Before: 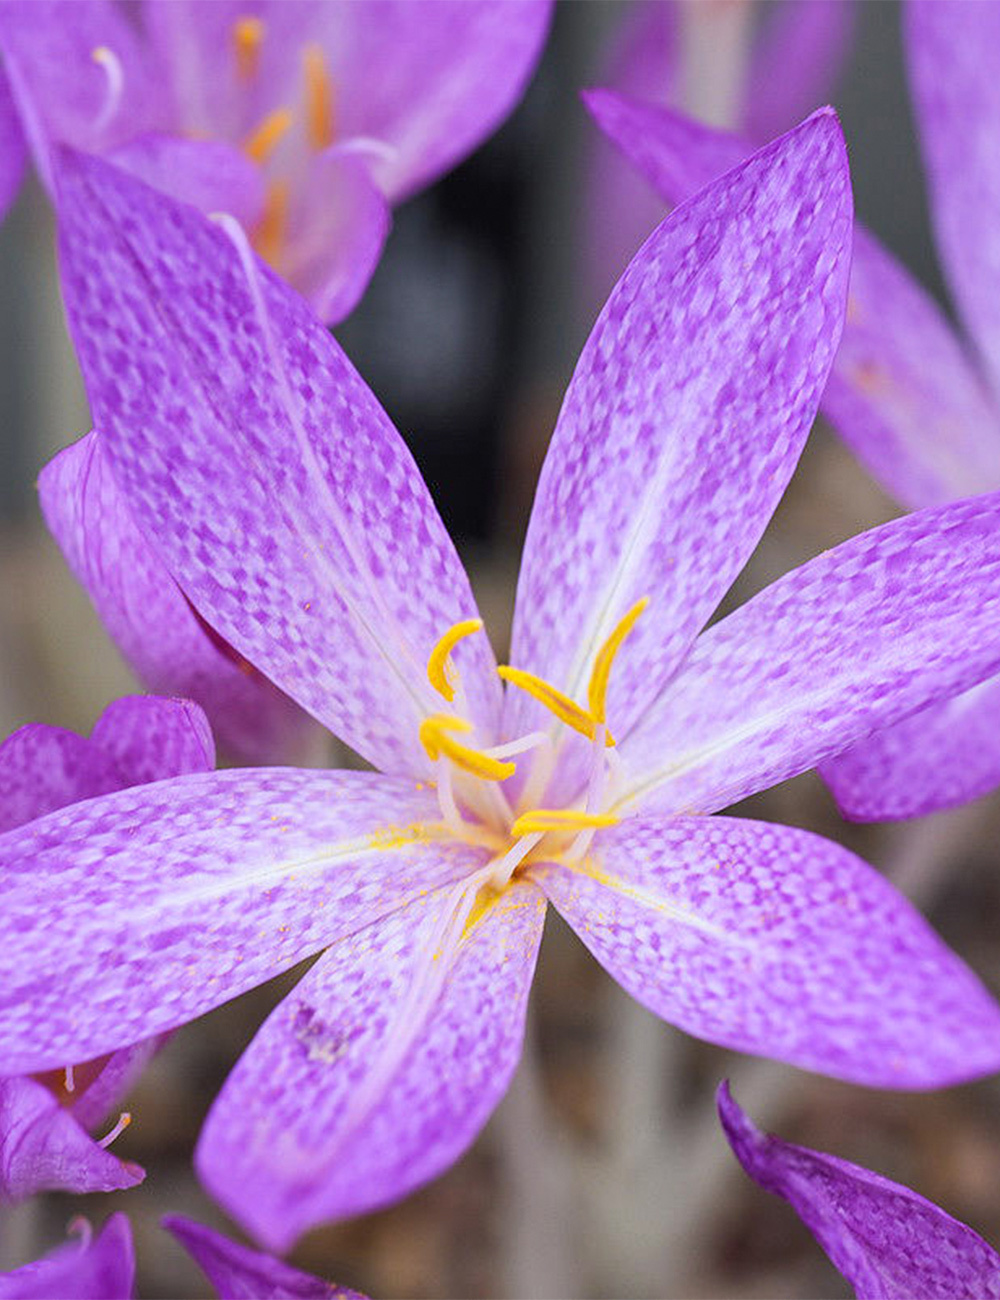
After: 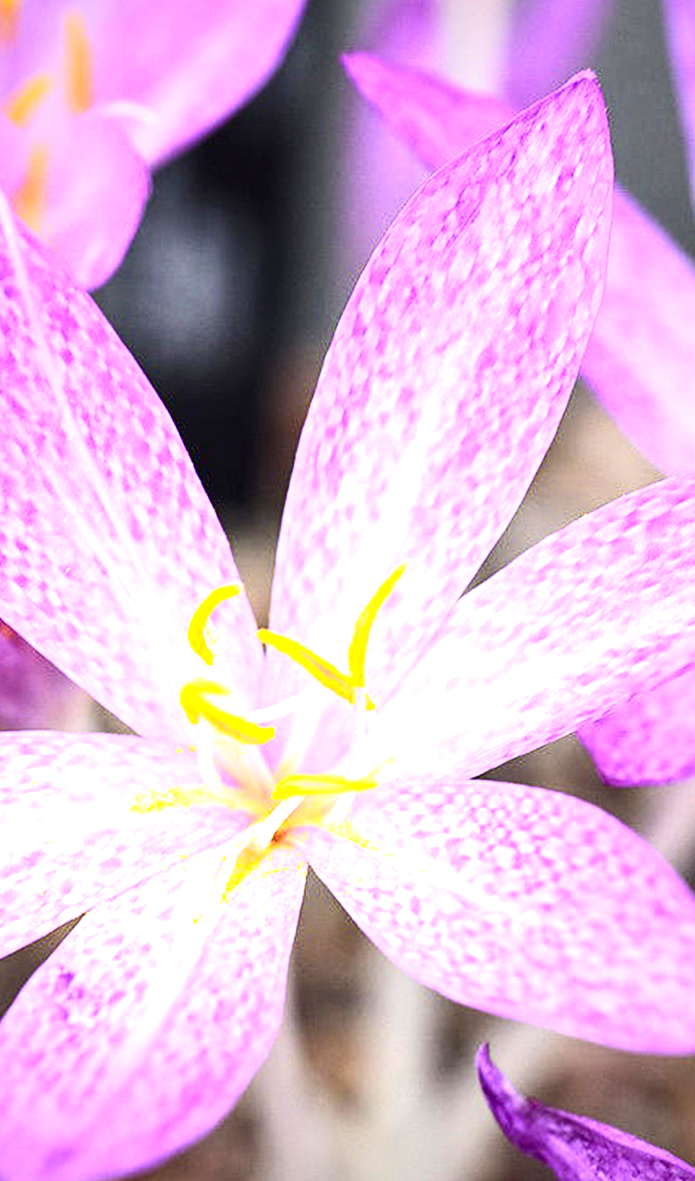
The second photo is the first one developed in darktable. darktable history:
crop and rotate: left 24.034%, top 2.838%, right 6.406%, bottom 6.299%
contrast brightness saturation: contrast 0.28
exposure: black level correction 0, exposure 1.173 EV, compensate exposure bias true, compensate highlight preservation false
vignetting: saturation 0, unbound false
